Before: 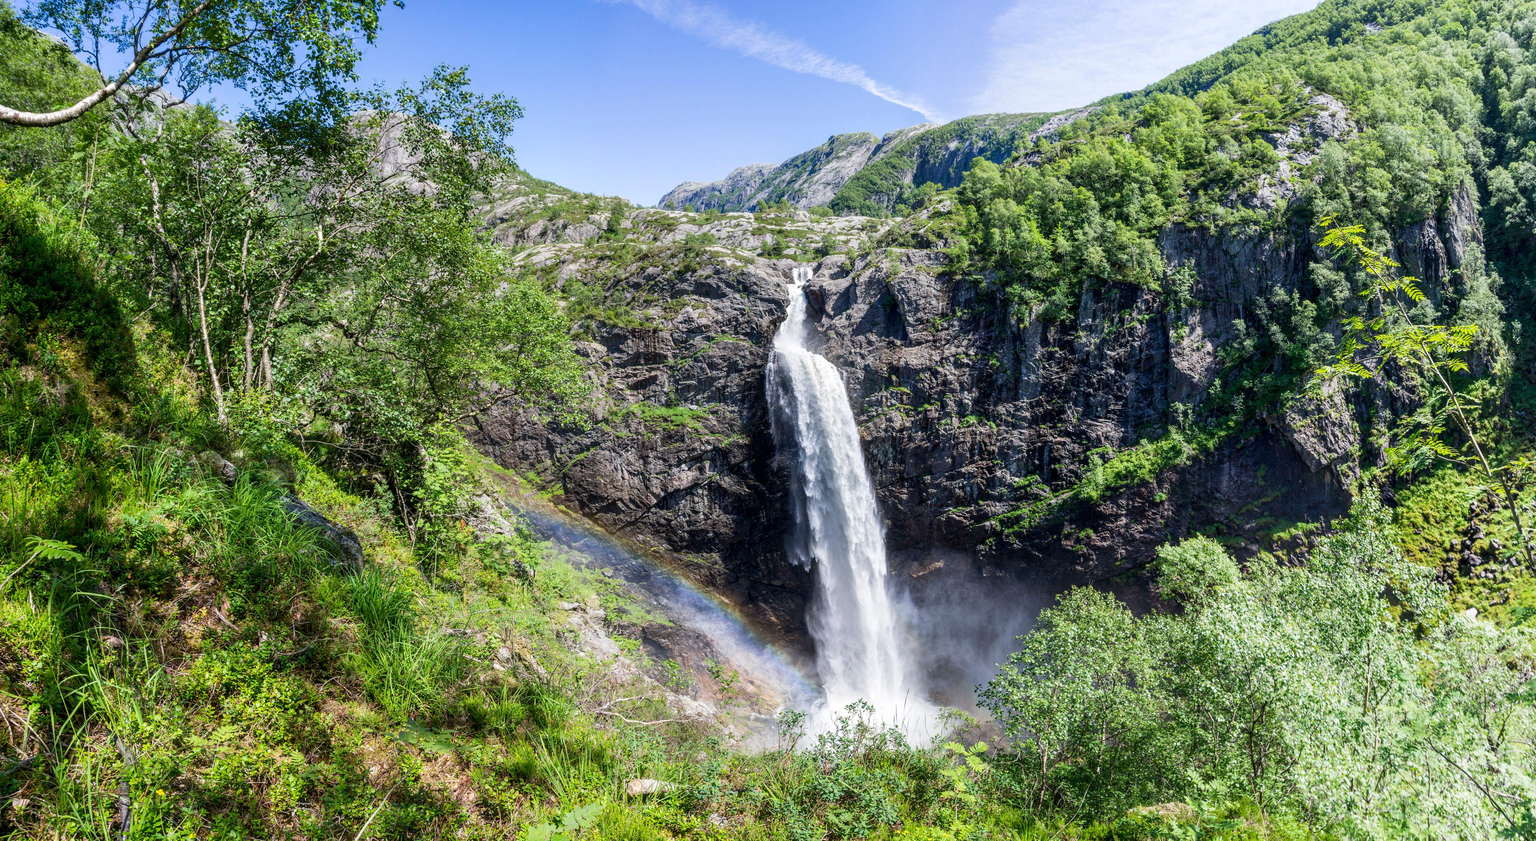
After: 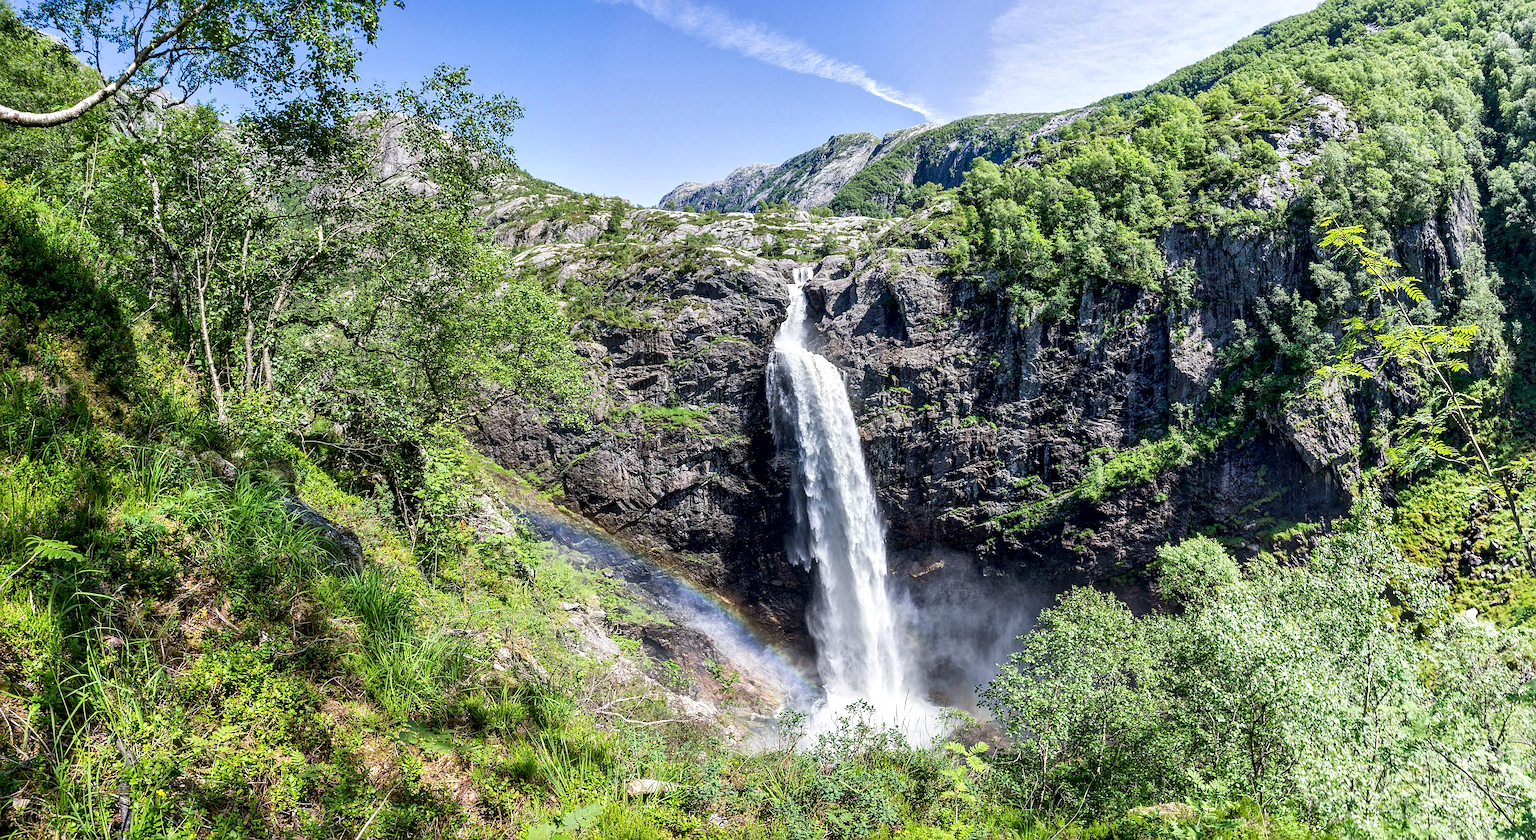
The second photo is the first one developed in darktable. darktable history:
local contrast: mode bilateral grid, contrast 50, coarseness 50, detail 150%, midtone range 0.2
sharpen: on, module defaults
